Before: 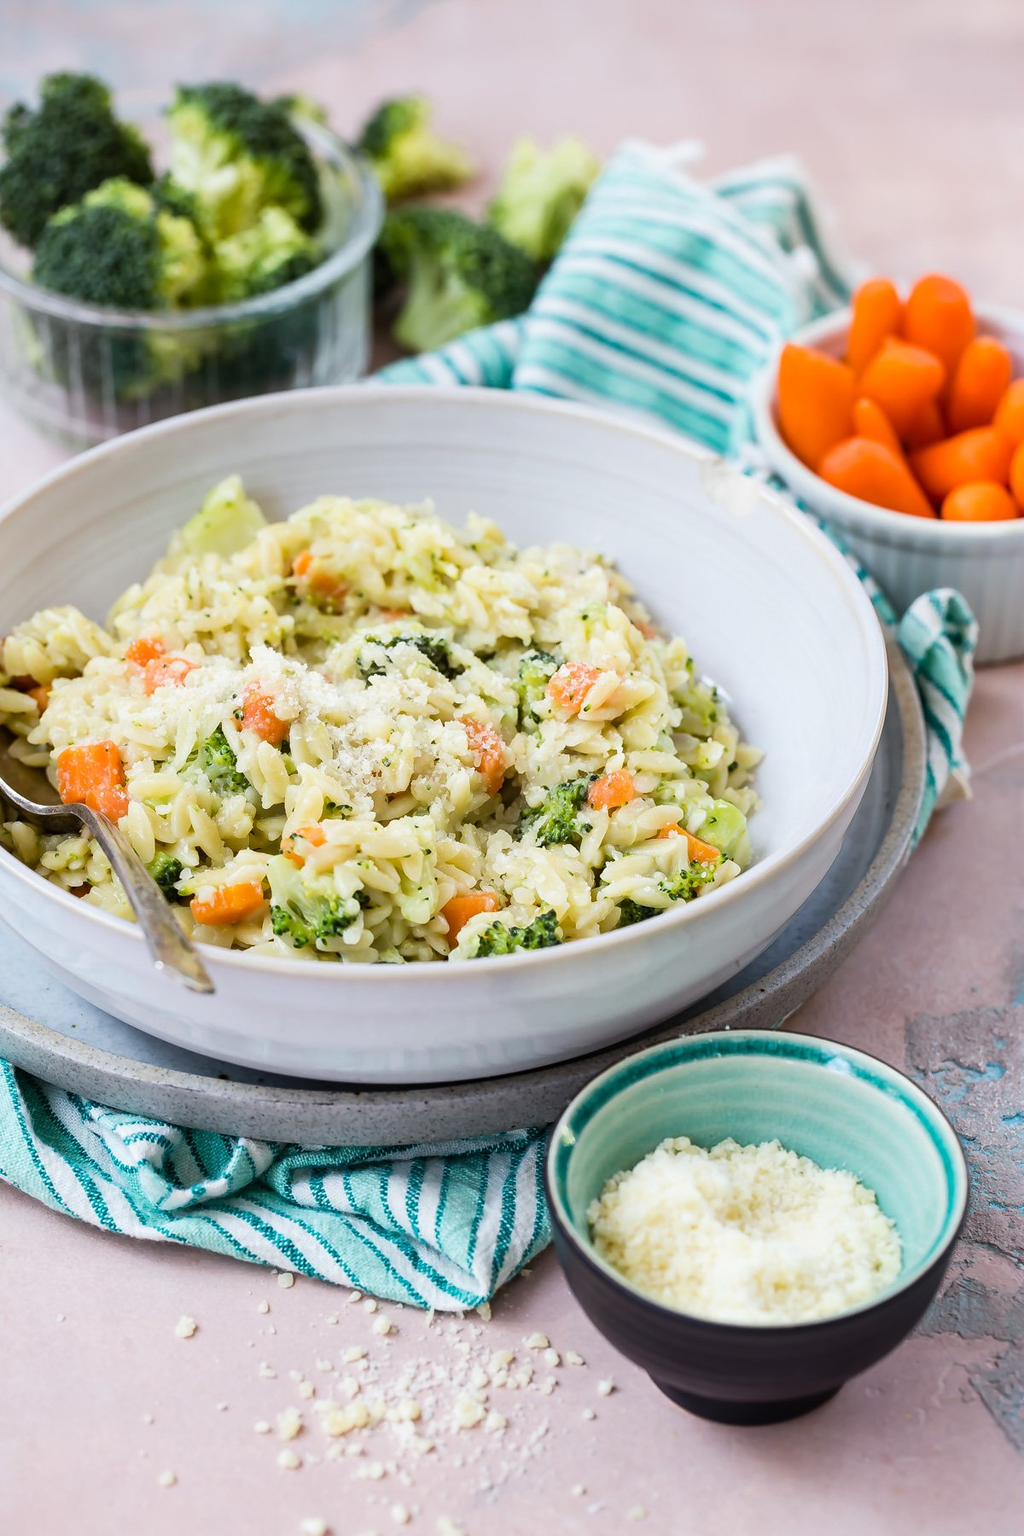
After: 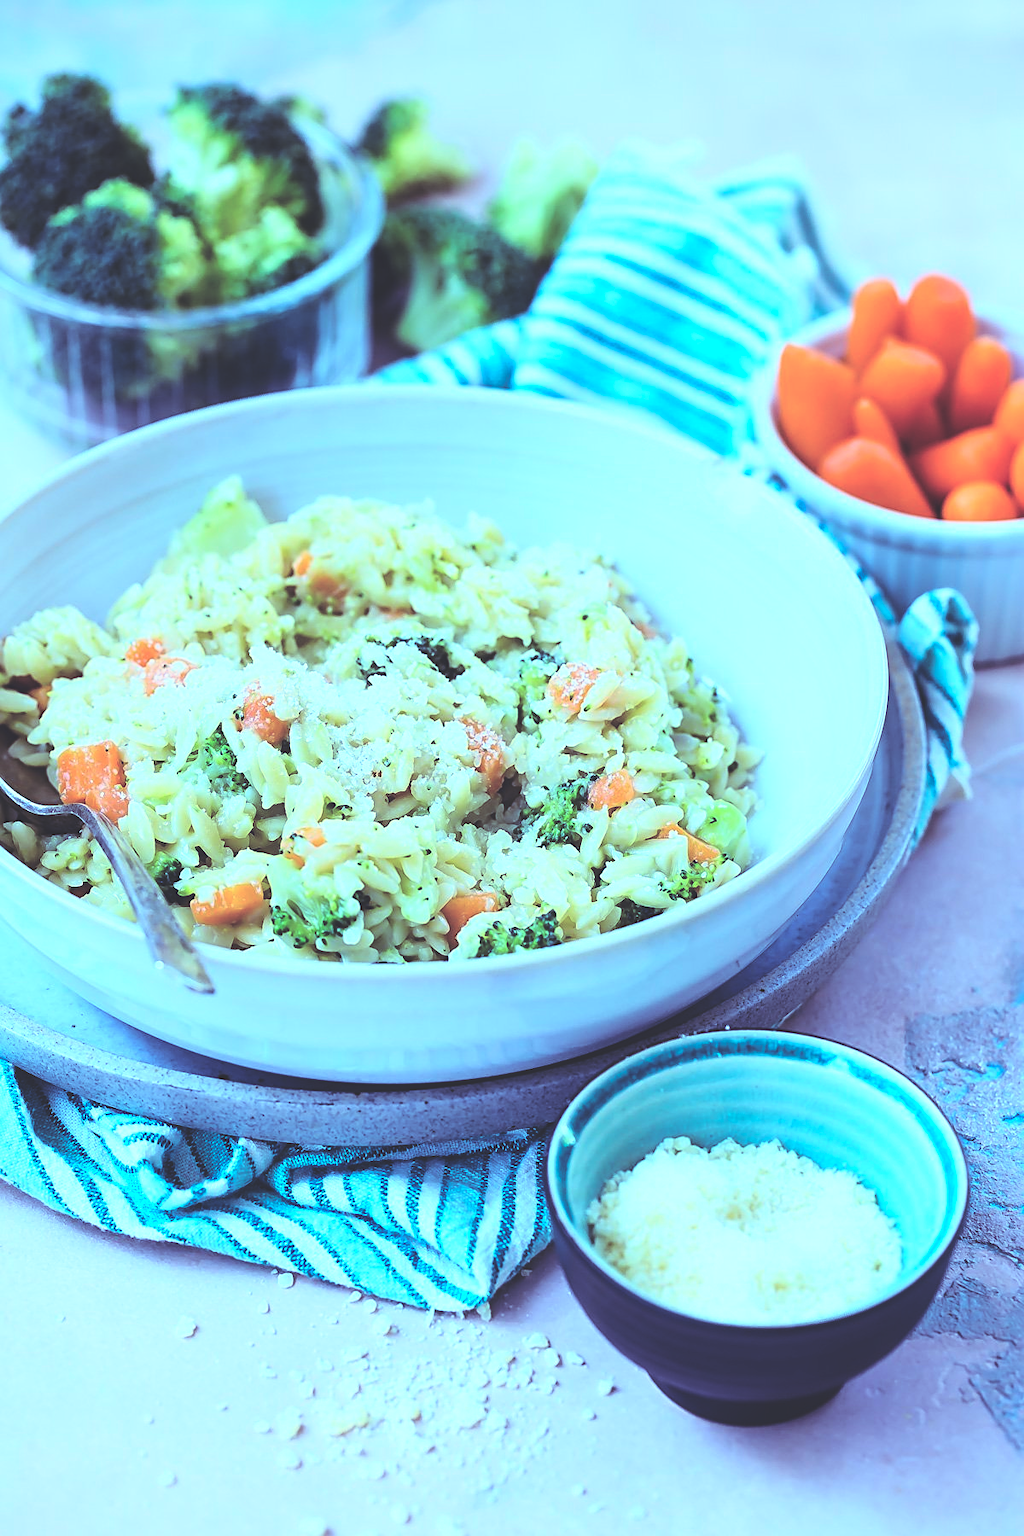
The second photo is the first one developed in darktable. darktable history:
white balance: red 0.931, blue 1.11
base curve: curves: ch0 [(0, 0) (0.028, 0.03) (0.121, 0.232) (0.46, 0.748) (0.859, 0.968) (1, 1)]
rgb curve: curves: ch0 [(0, 0.186) (0.314, 0.284) (0.576, 0.466) (0.805, 0.691) (0.936, 0.886)]; ch1 [(0, 0.186) (0.314, 0.284) (0.581, 0.534) (0.771, 0.746) (0.936, 0.958)]; ch2 [(0, 0.216) (0.275, 0.39) (1, 1)], mode RGB, independent channels, compensate middle gray true, preserve colors none
sharpen: on, module defaults
